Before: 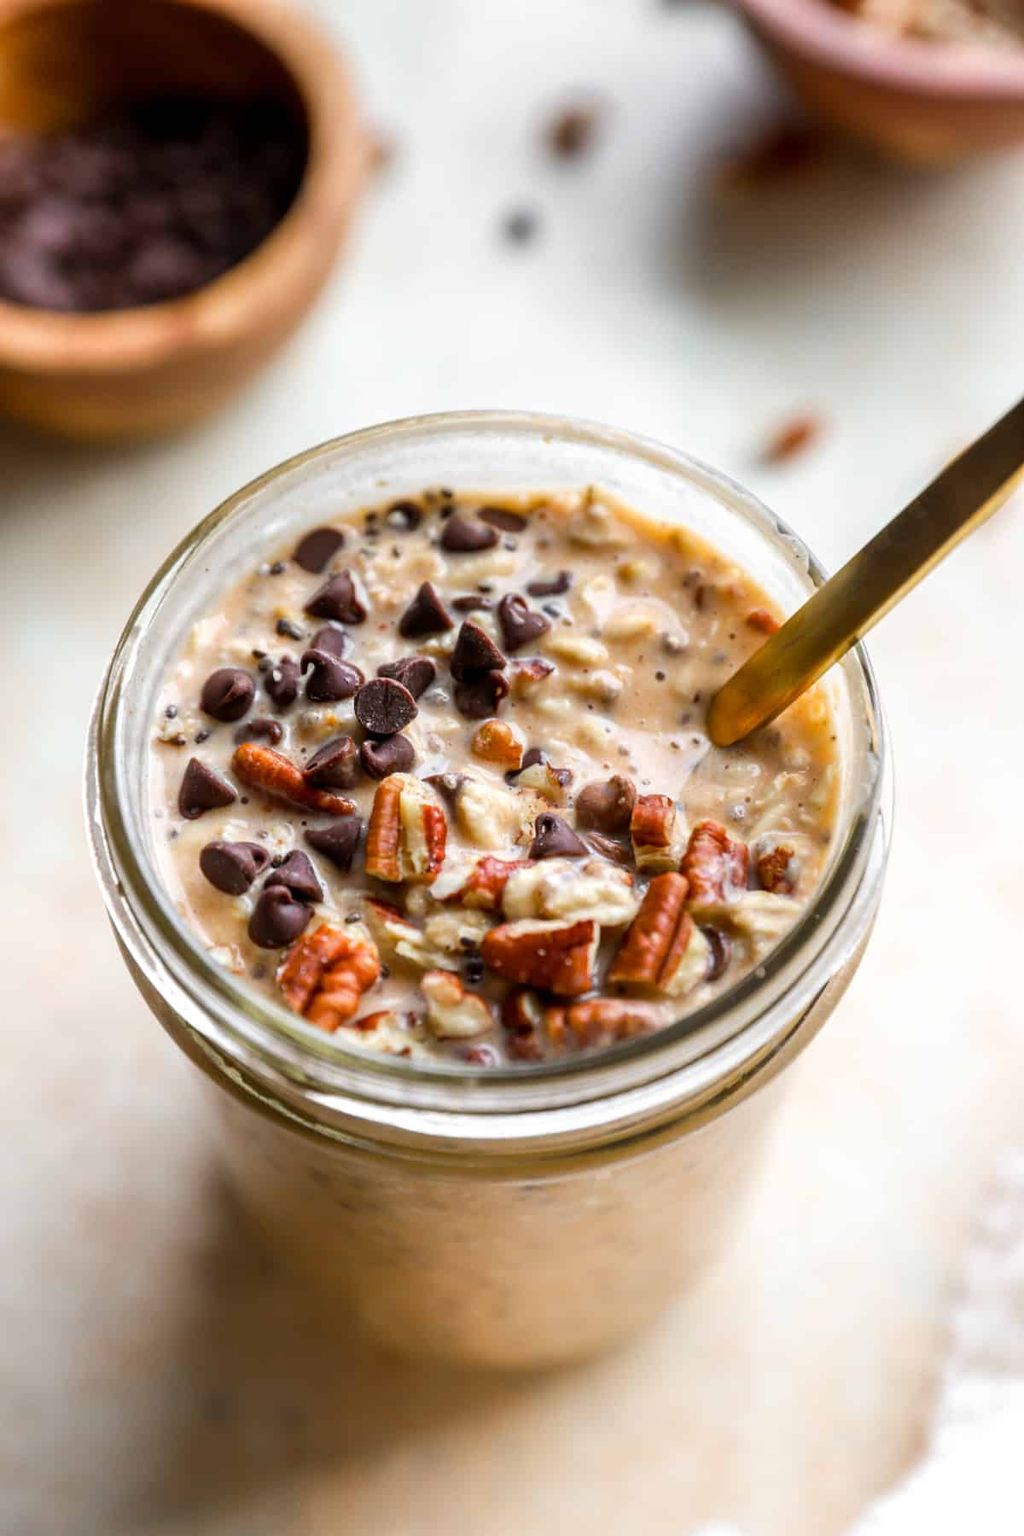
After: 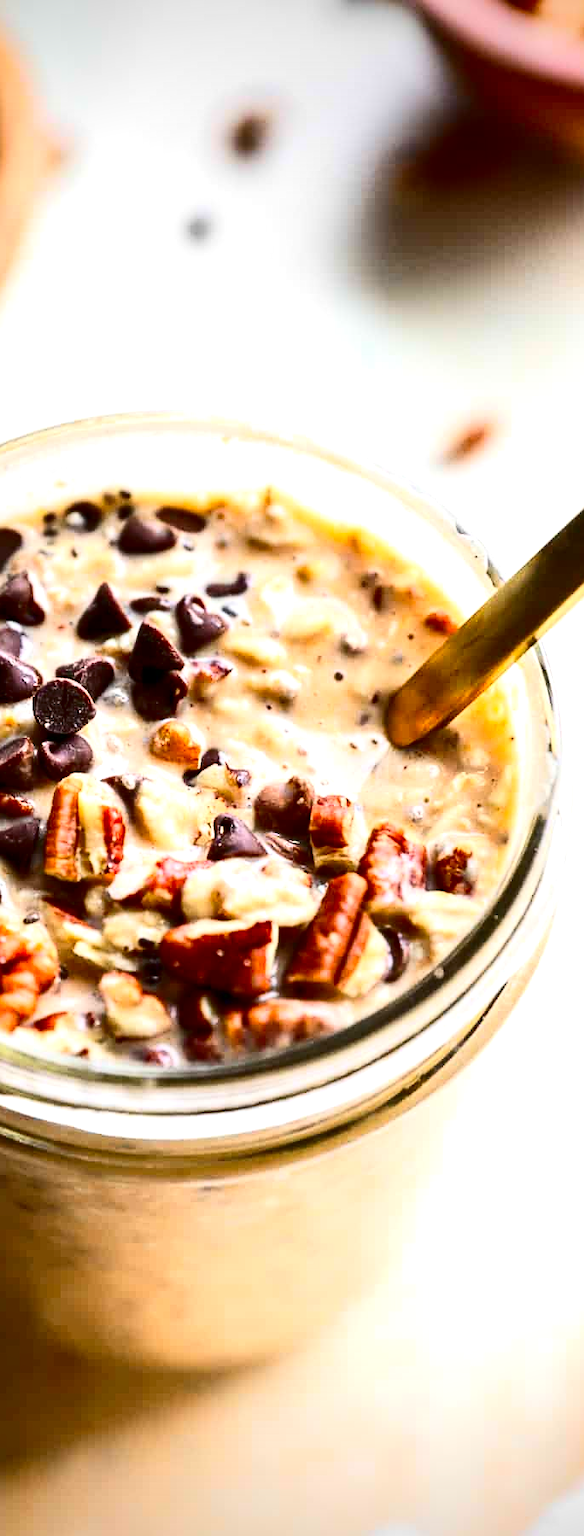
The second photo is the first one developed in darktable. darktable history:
contrast brightness saturation: contrast 0.335, brightness -0.081, saturation 0.172
crop: left 31.458%, top 0.011%, right 11.5%
exposure: exposure 0.608 EV, compensate exposure bias true, compensate highlight preservation false
sharpen: radius 1.26, amount 0.29, threshold 0.229
vignetting: fall-off start 89.43%, fall-off radius 44.03%, saturation 0.382, width/height ratio 1.167
